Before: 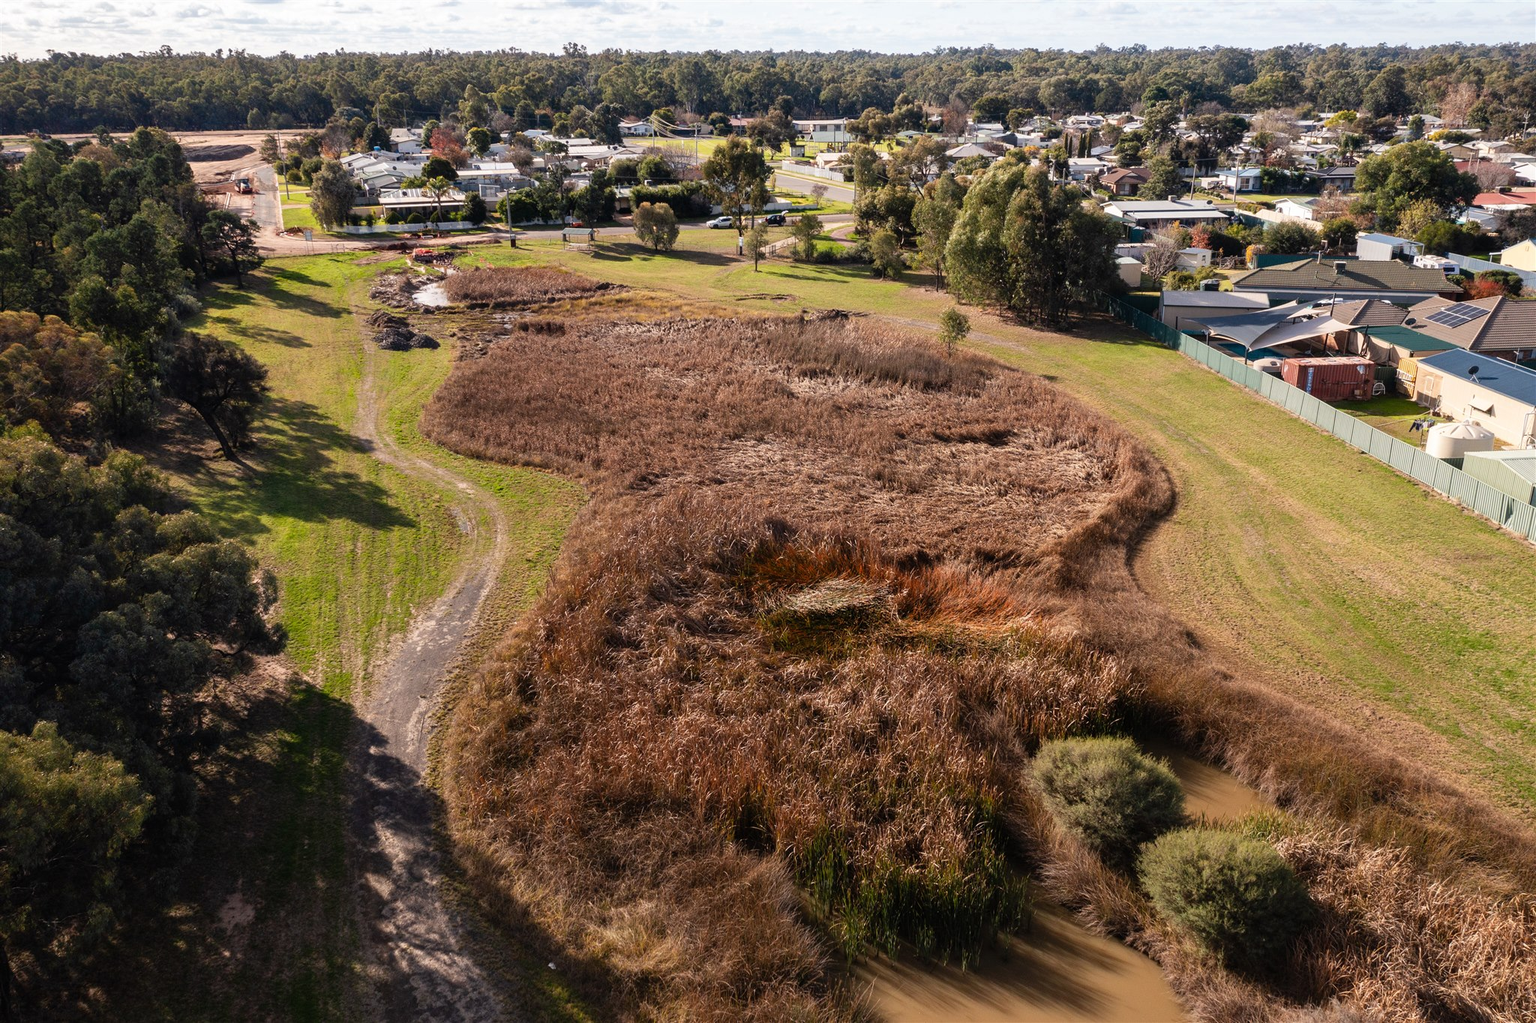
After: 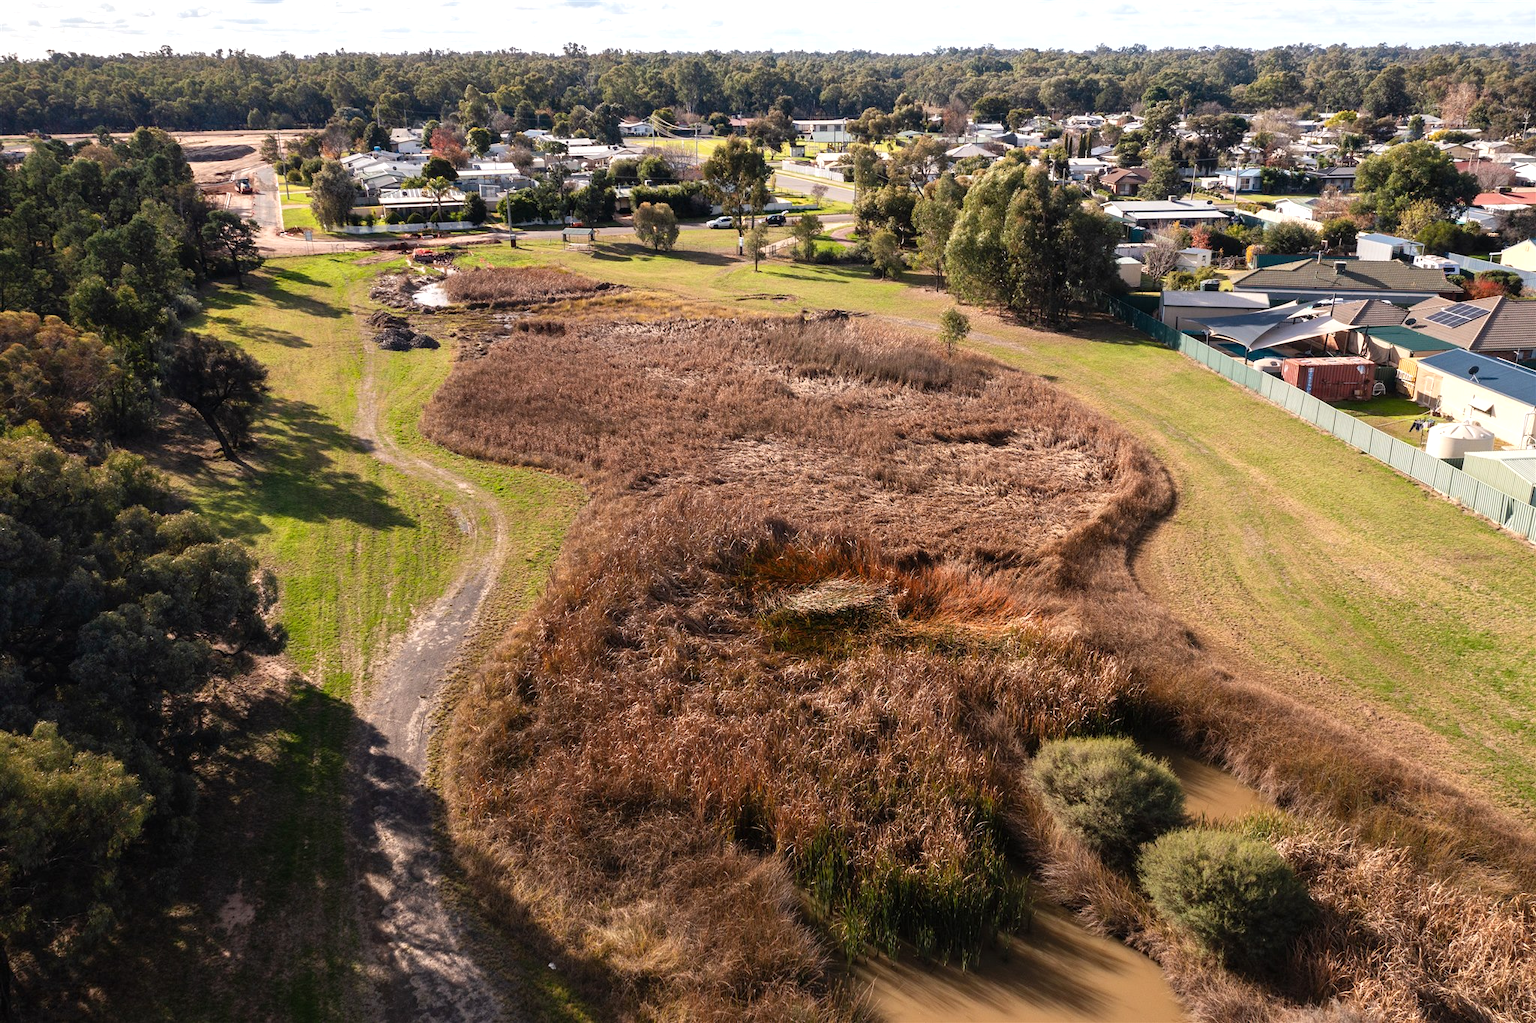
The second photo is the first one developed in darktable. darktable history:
exposure: exposure 0.29 EV, compensate highlight preservation false
color zones: curves: ch0 [(0, 0.5) (0.143, 0.5) (0.286, 0.5) (0.429, 0.5) (0.571, 0.5) (0.714, 0.476) (0.857, 0.5) (1, 0.5)]; ch2 [(0, 0.5) (0.143, 0.5) (0.286, 0.5) (0.429, 0.5) (0.571, 0.5) (0.714, 0.487) (0.857, 0.5) (1, 0.5)]
